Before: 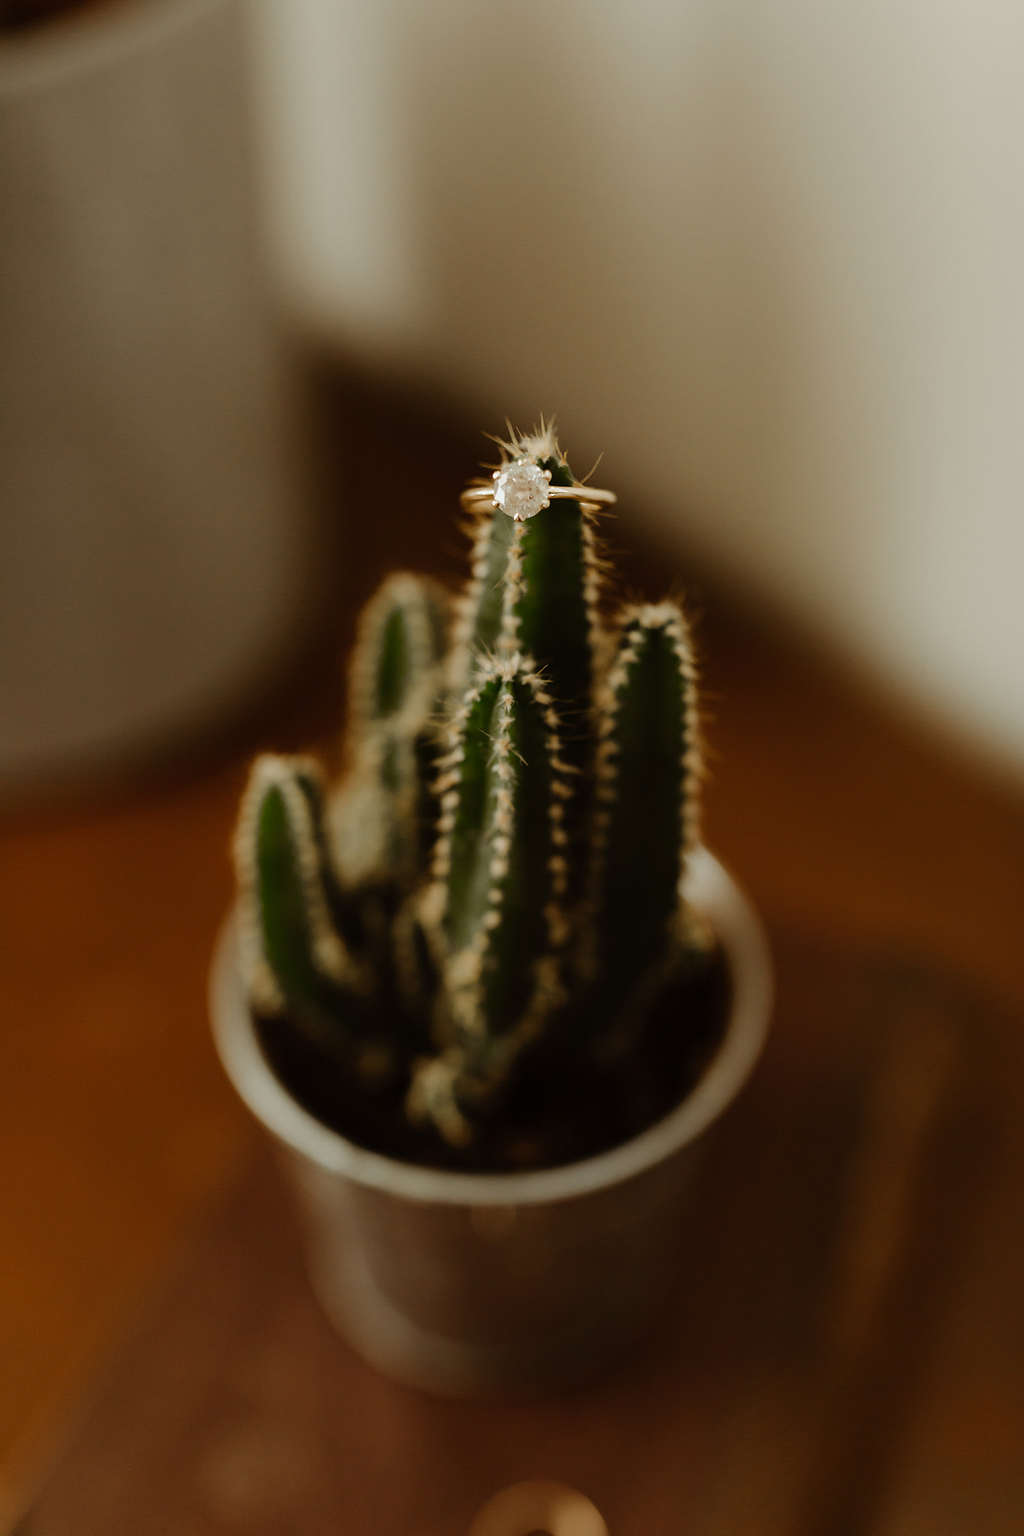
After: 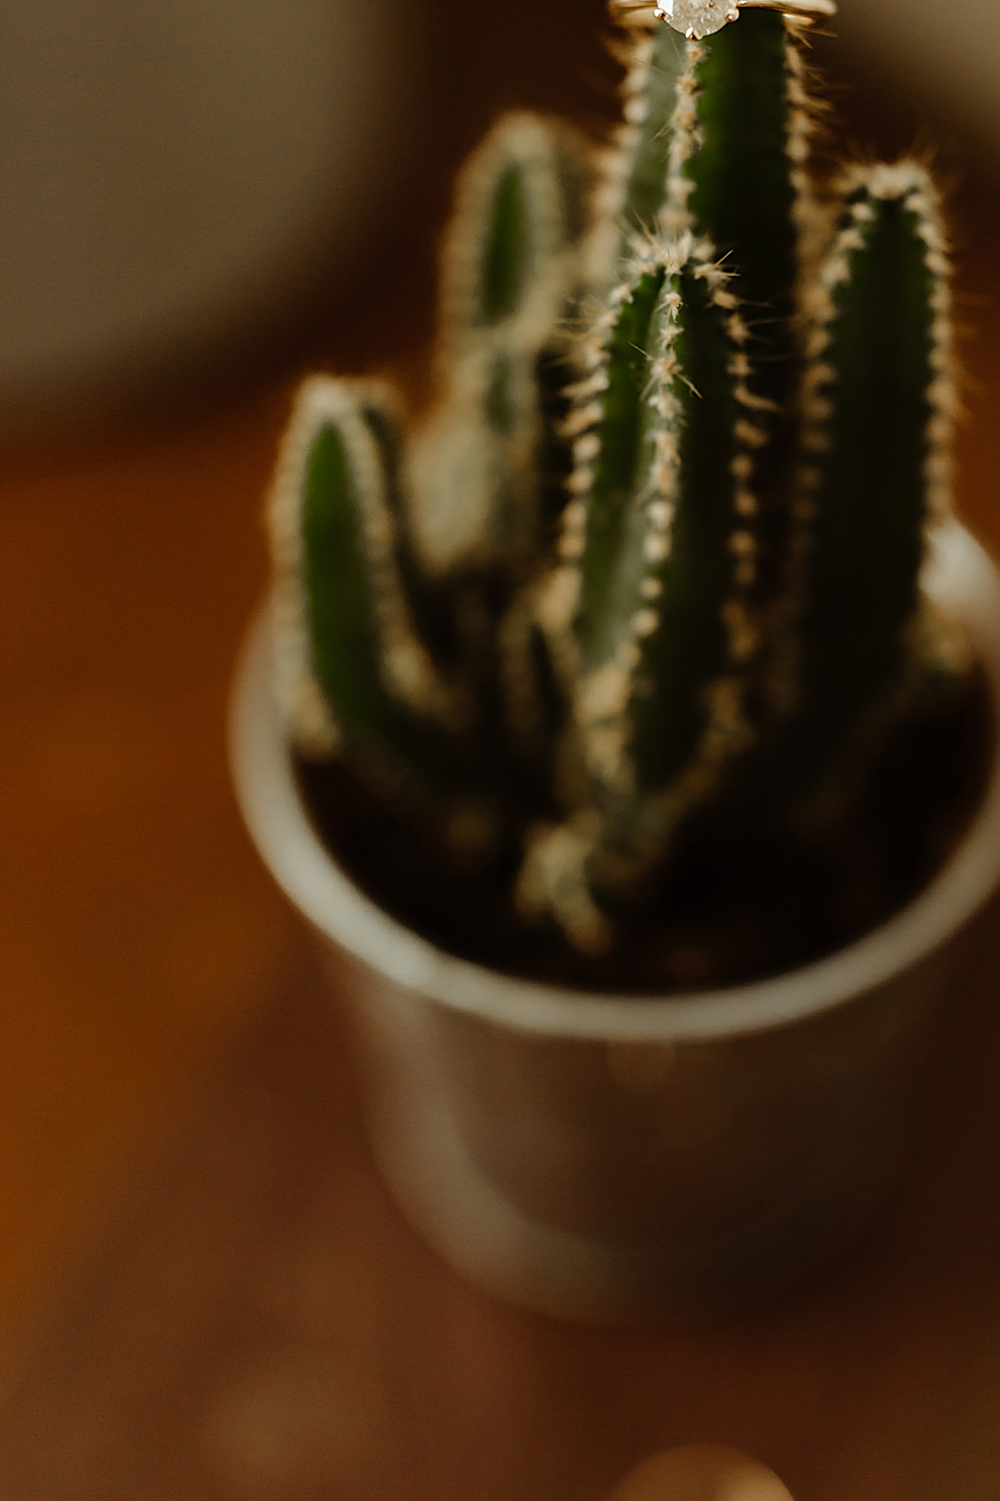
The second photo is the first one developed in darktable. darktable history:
levels: levels [0, 0.492, 0.984]
shadows and highlights: shadows 0, highlights 40
crop and rotate: angle -0.82°, left 3.85%, top 31.828%, right 27.992%
sharpen: radius 1.967
